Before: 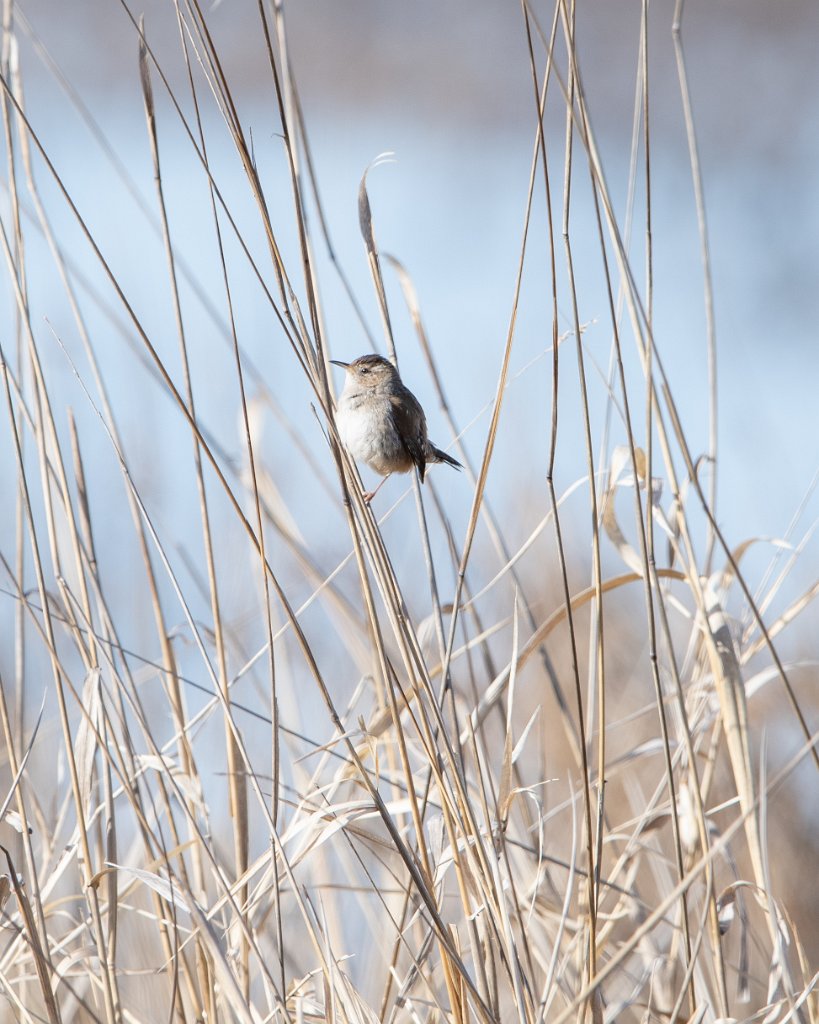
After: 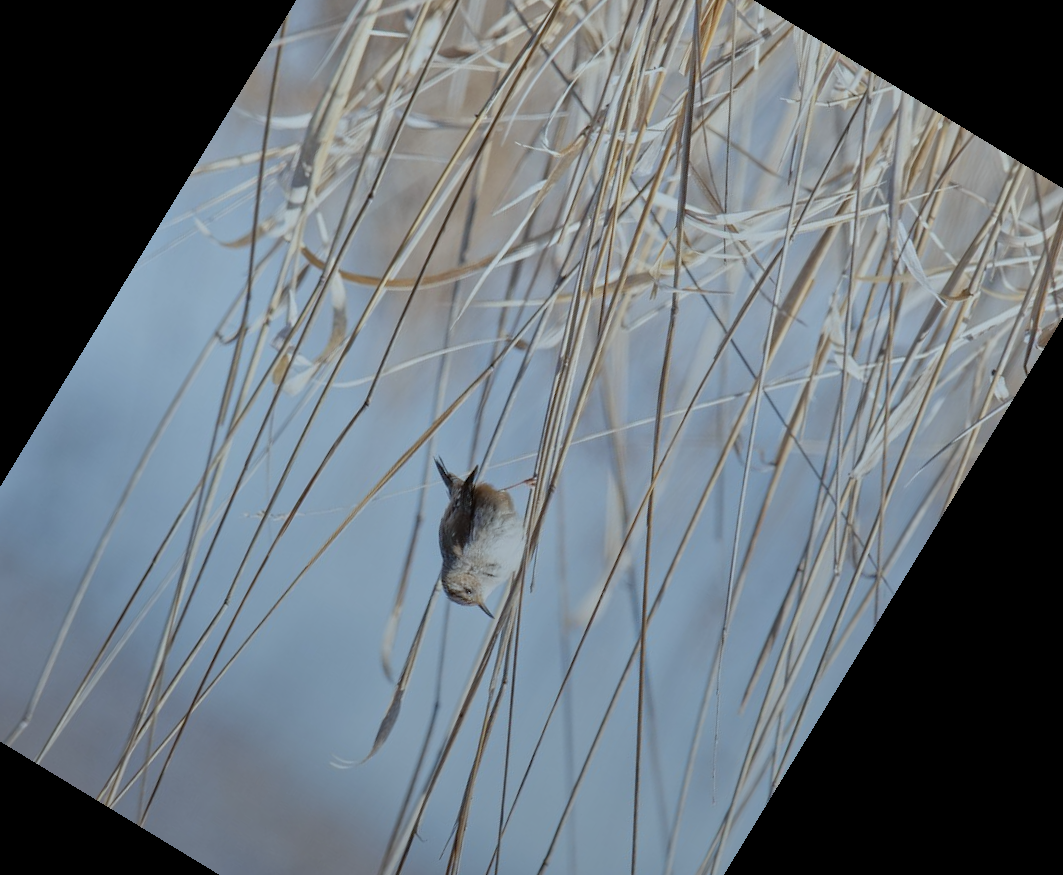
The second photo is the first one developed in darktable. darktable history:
crop and rotate: angle 148.68°, left 9.111%, top 15.603%, right 4.588%, bottom 17.041%
white balance: red 0.925, blue 1.046
graduated density: rotation -180°, offset 24.95
tone equalizer: -8 EV -0.002 EV, -7 EV 0.005 EV, -6 EV -0.008 EV, -5 EV 0.007 EV, -4 EV -0.042 EV, -3 EV -0.233 EV, -2 EV -0.662 EV, -1 EV -0.983 EV, +0 EV -0.969 EV, smoothing diameter 2%, edges refinement/feathering 20, mask exposure compensation -1.57 EV, filter diffusion 5
